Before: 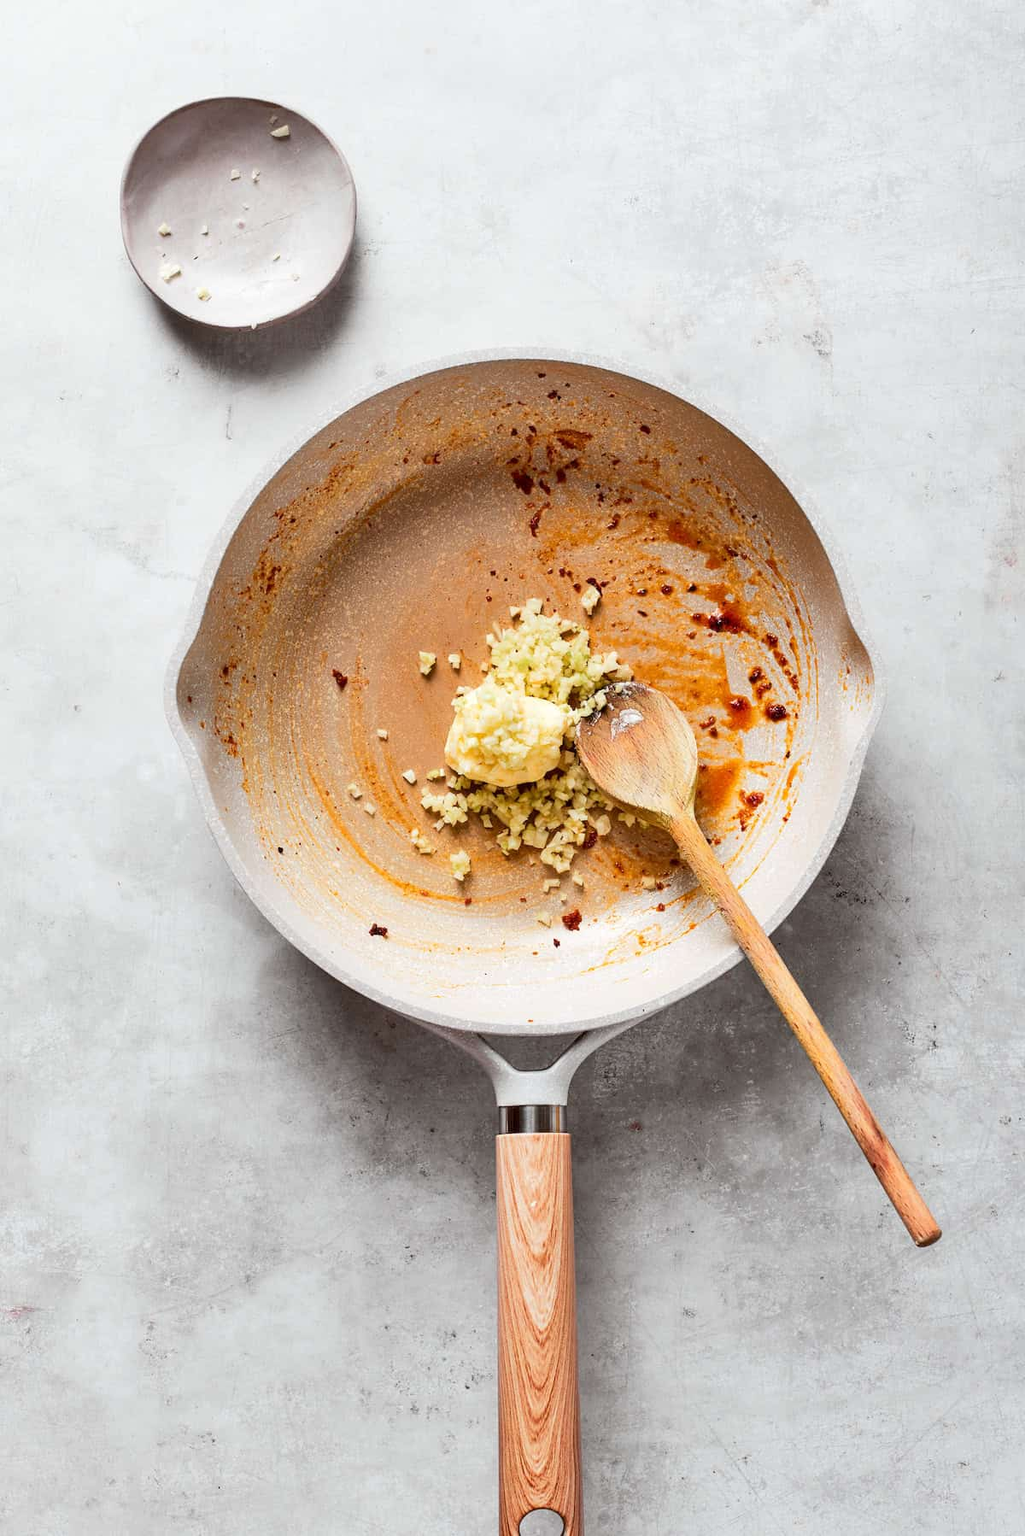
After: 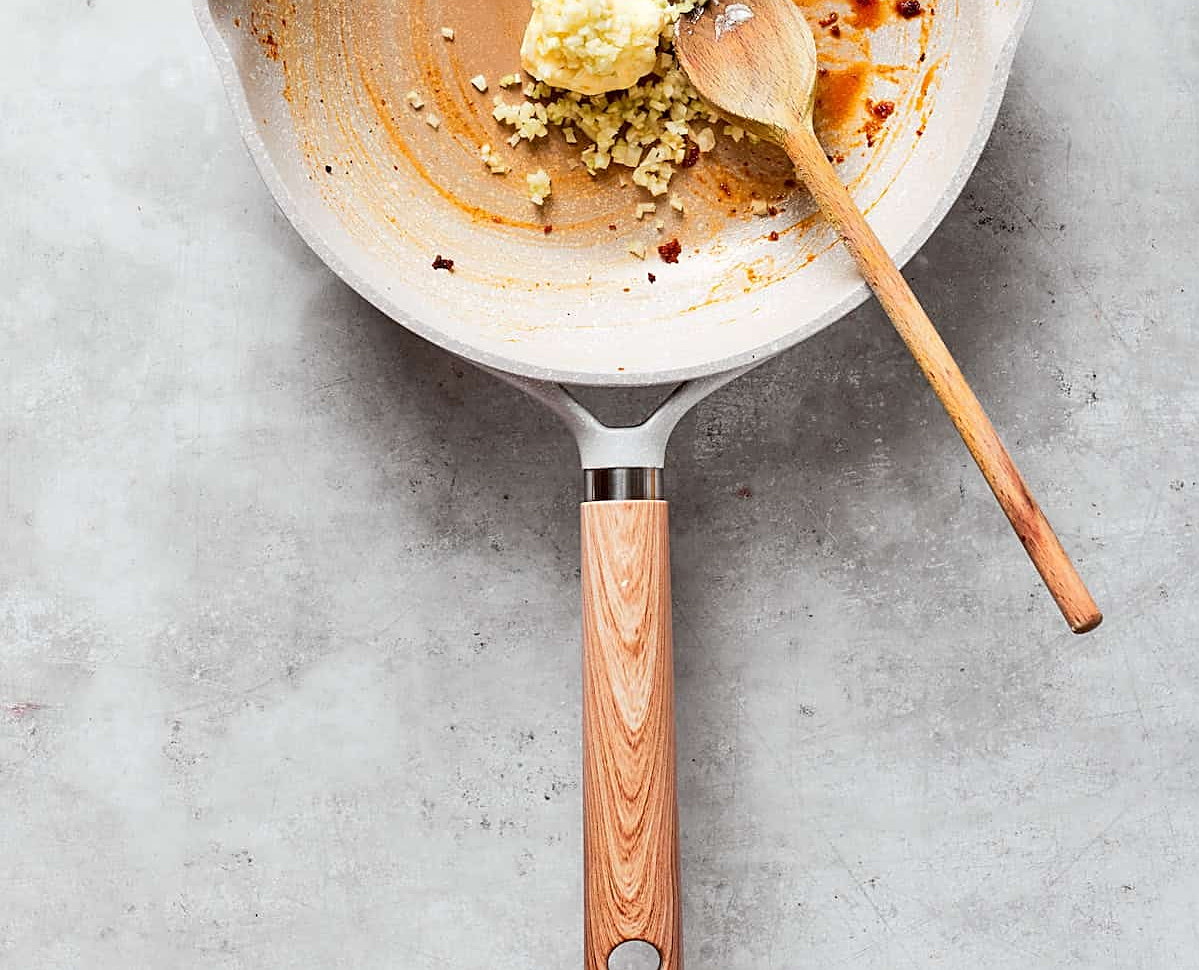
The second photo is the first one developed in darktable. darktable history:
crop and rotate: top 46.042%, right 0.062%
sharpen: on, module defaults
